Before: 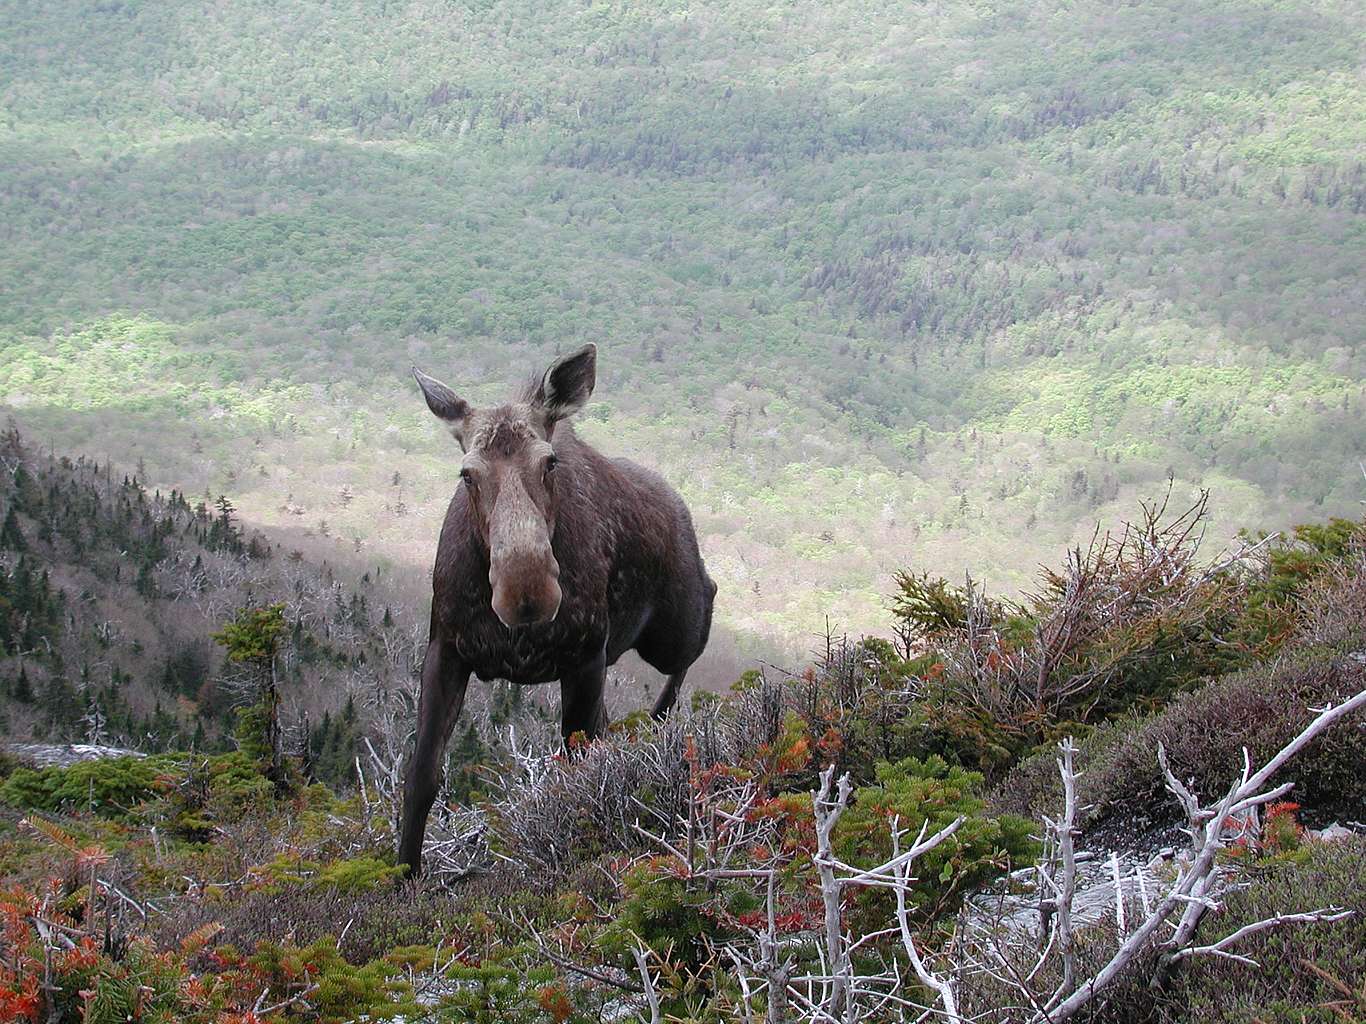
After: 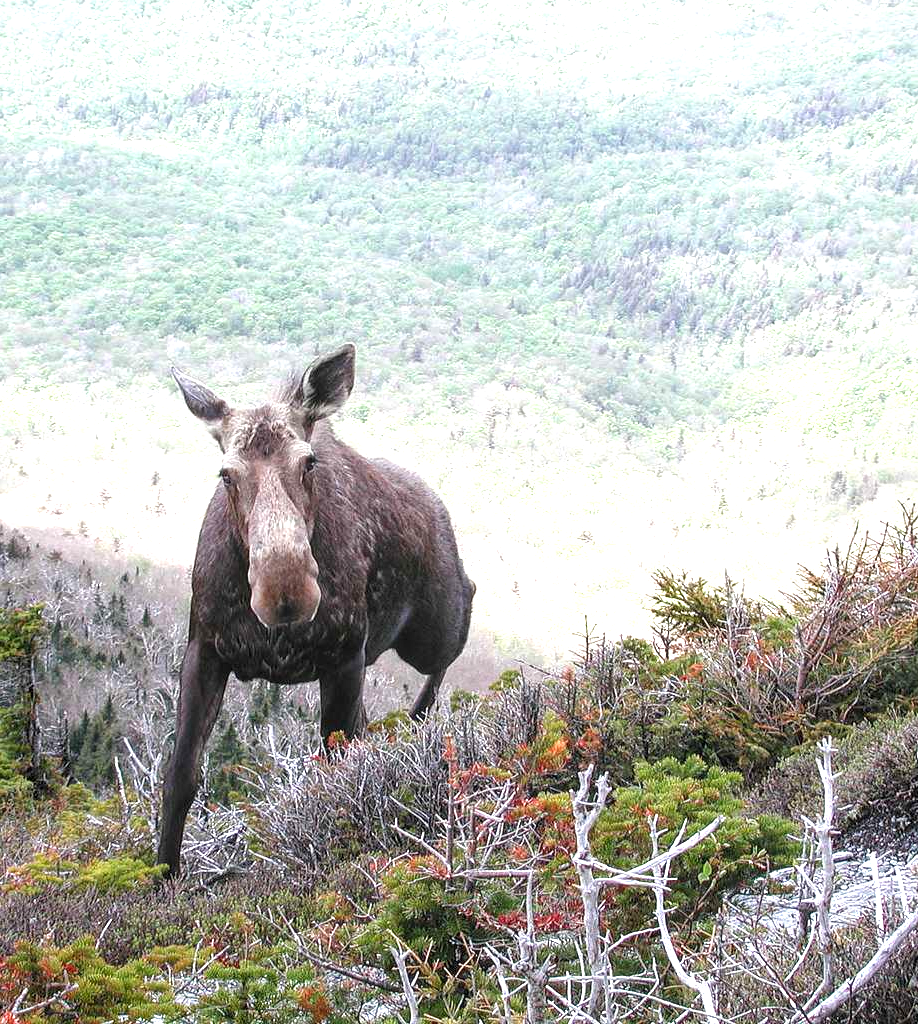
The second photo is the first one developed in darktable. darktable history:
crop and rotate: left 17.695%, right 15.079%
local contrast: on, module defaults
exposure: black level correction 0, exposure 1.1 EV, compensate exposure bias true, compensate highlight preservation false
